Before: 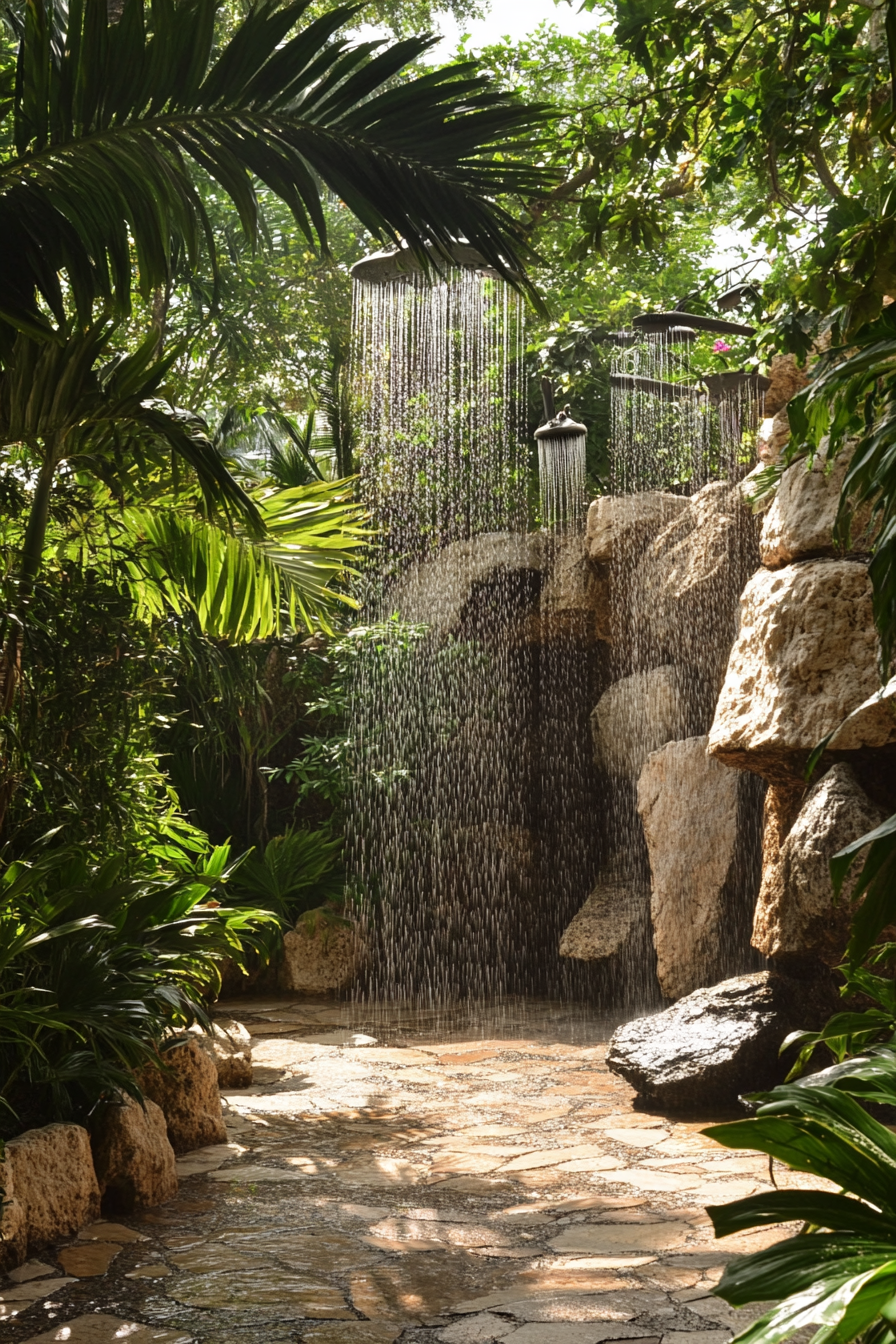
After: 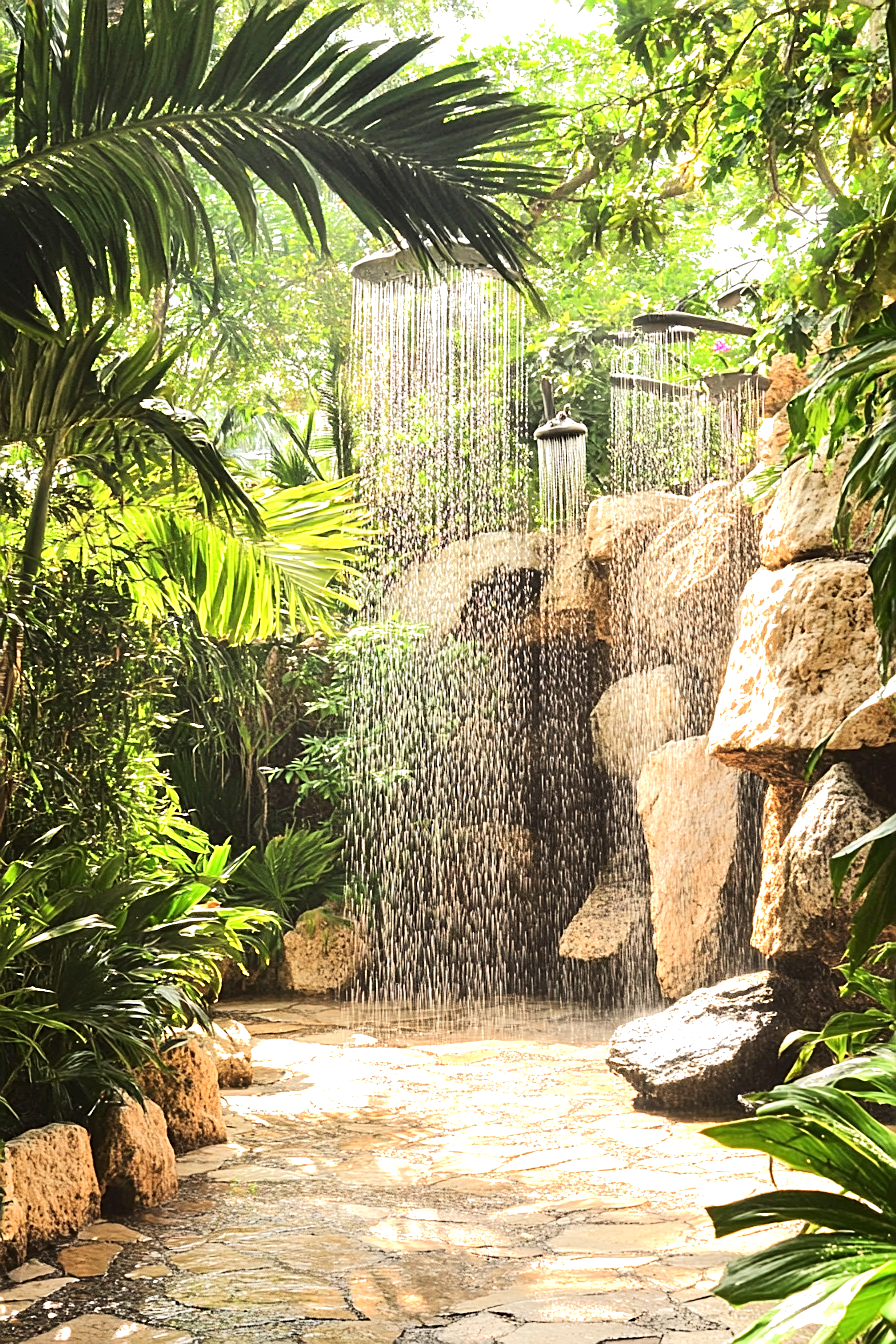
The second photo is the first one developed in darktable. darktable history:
tone equalizer: -7 EV 0.152 EV, -6 EV 0.639 EV, -5 EV 1.17 EV, -4 EV 1.31 EV, -3 EV 1.18 EV, -2 EV 0.6 EV, -1 EV 0.162 EV, edges refinement/feathering 500, mask exposure compensation -1.57 EV, preserve details no
exposure: black level correction 0, exposure 1.103 EV, compensate highlight preservation false
sharpen: on, module defaults
